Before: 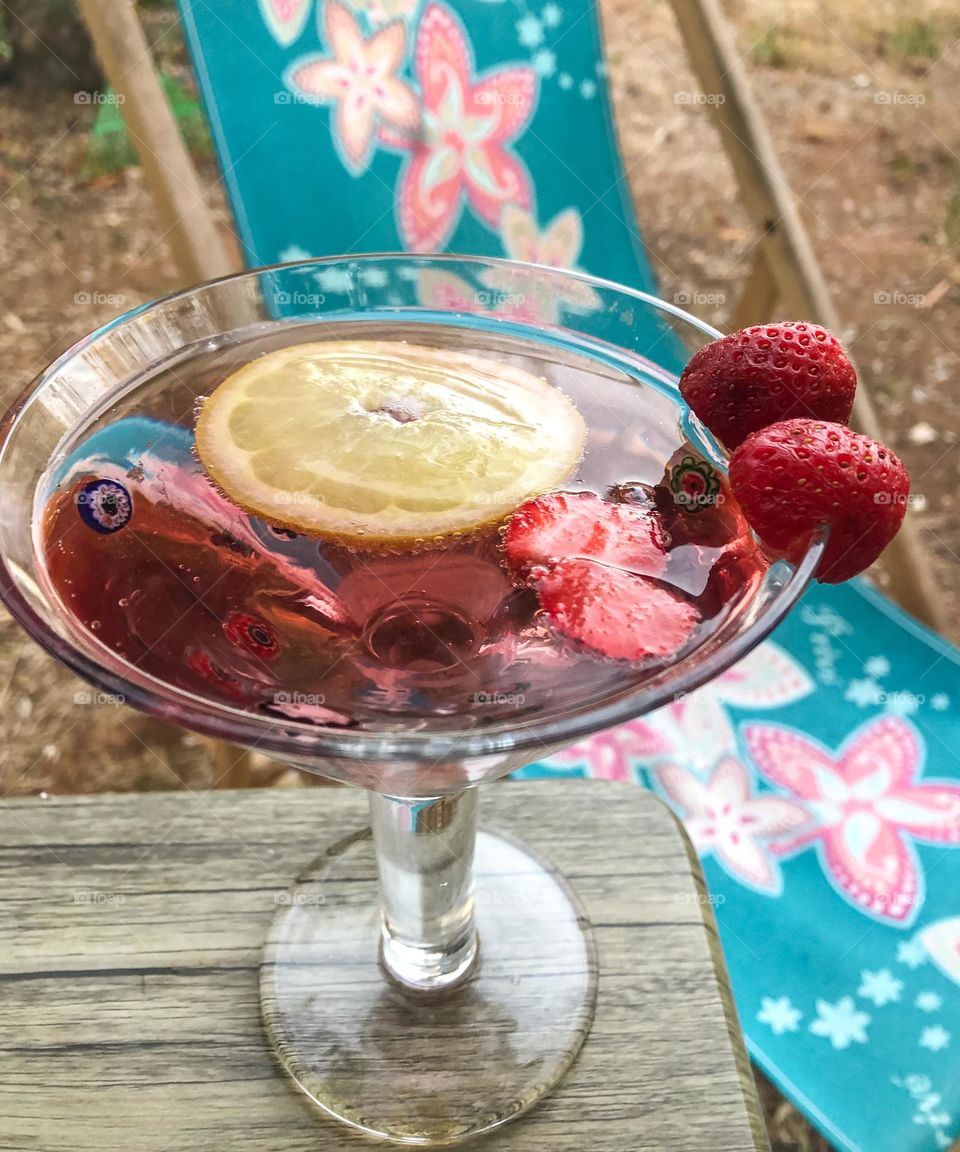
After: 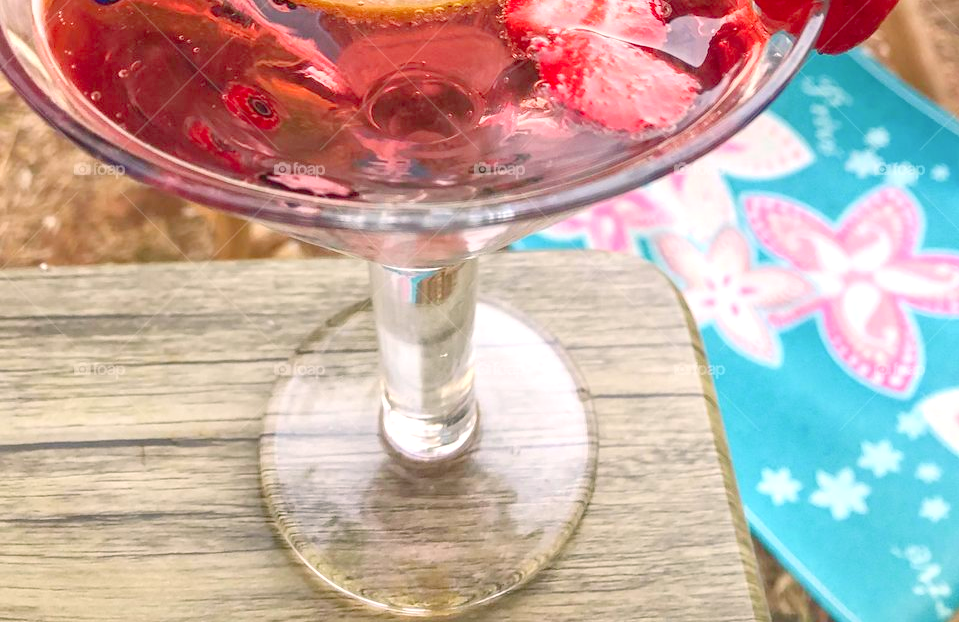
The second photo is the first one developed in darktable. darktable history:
levels: levels [0, 0.397, 0.955]
crop and rotate: top 45.988%, right 0.098%
color correction: highlights a* 6.83, highlights b* 3.94
